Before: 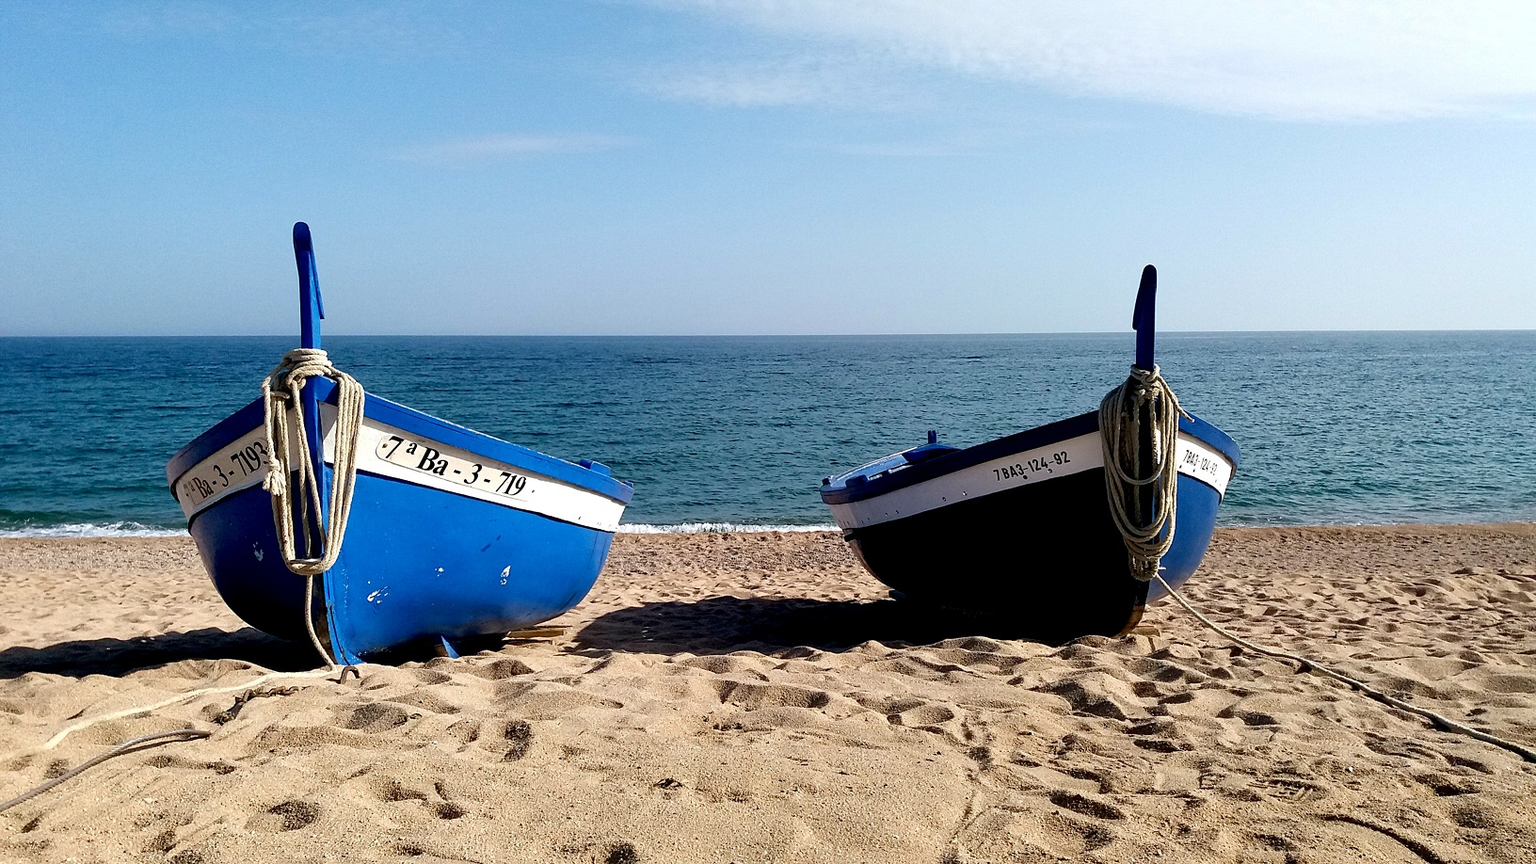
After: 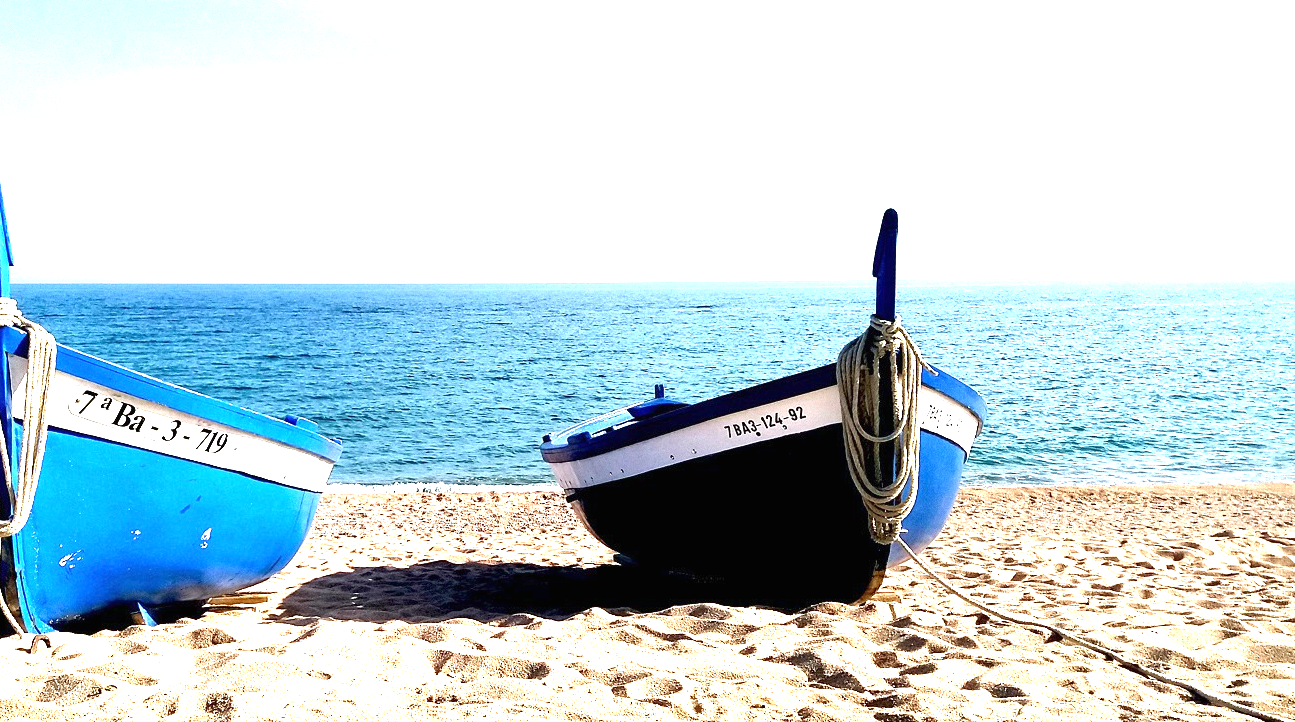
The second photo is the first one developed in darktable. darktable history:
tone equalizer: on, module defaults
crop and rotate: left 20.289%, top 7.955%, right 0.327%, bottom 13.306%
exposure: black level correction 0, exposure 1.945 EV, compensate highlight preservation false
